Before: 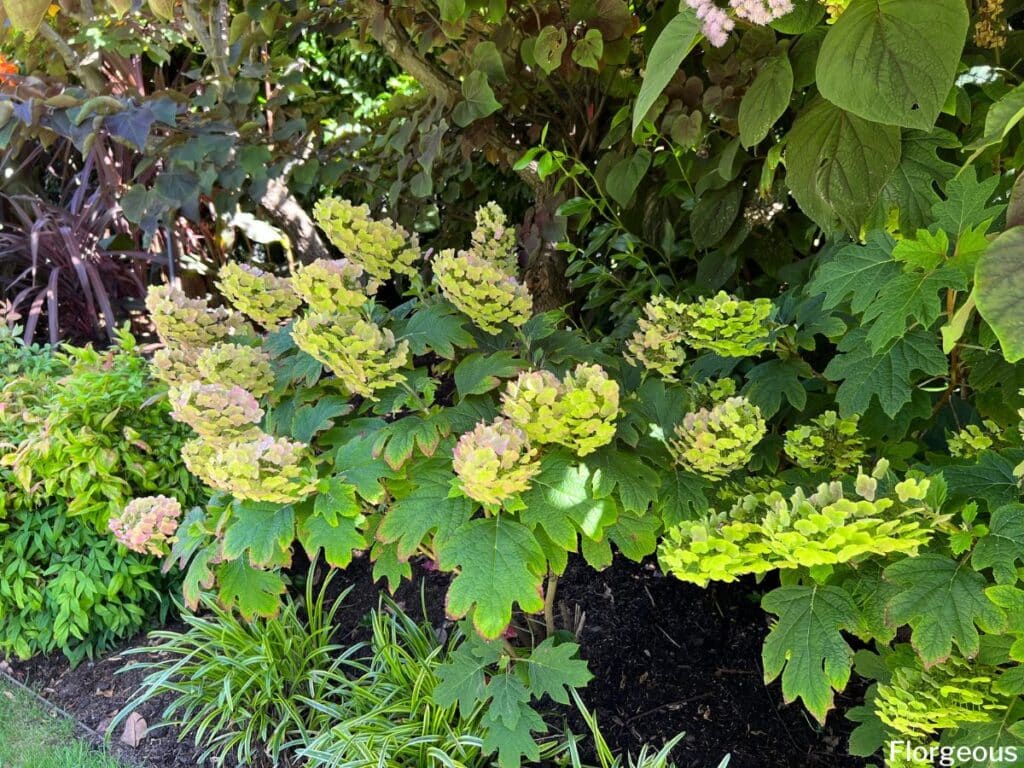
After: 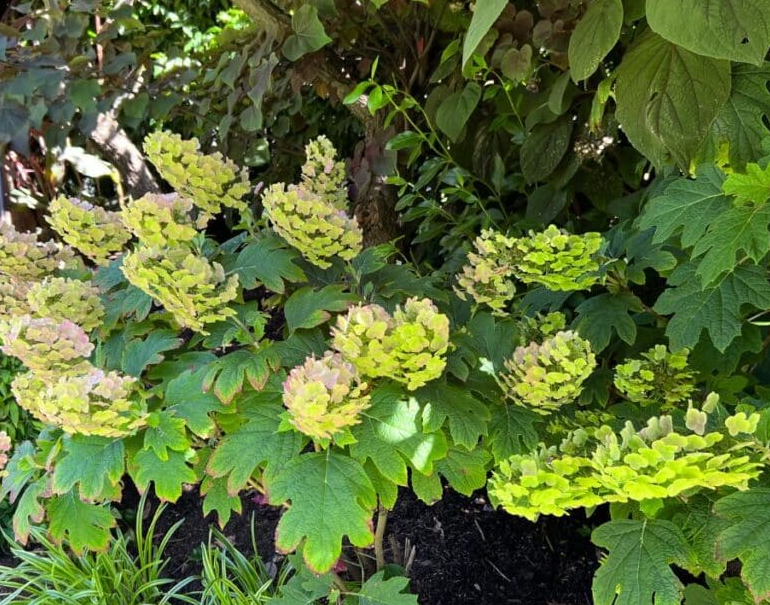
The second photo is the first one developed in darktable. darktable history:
crop: left 16.649%, top 8.695%, right 8.144%, bottom 12.498%
